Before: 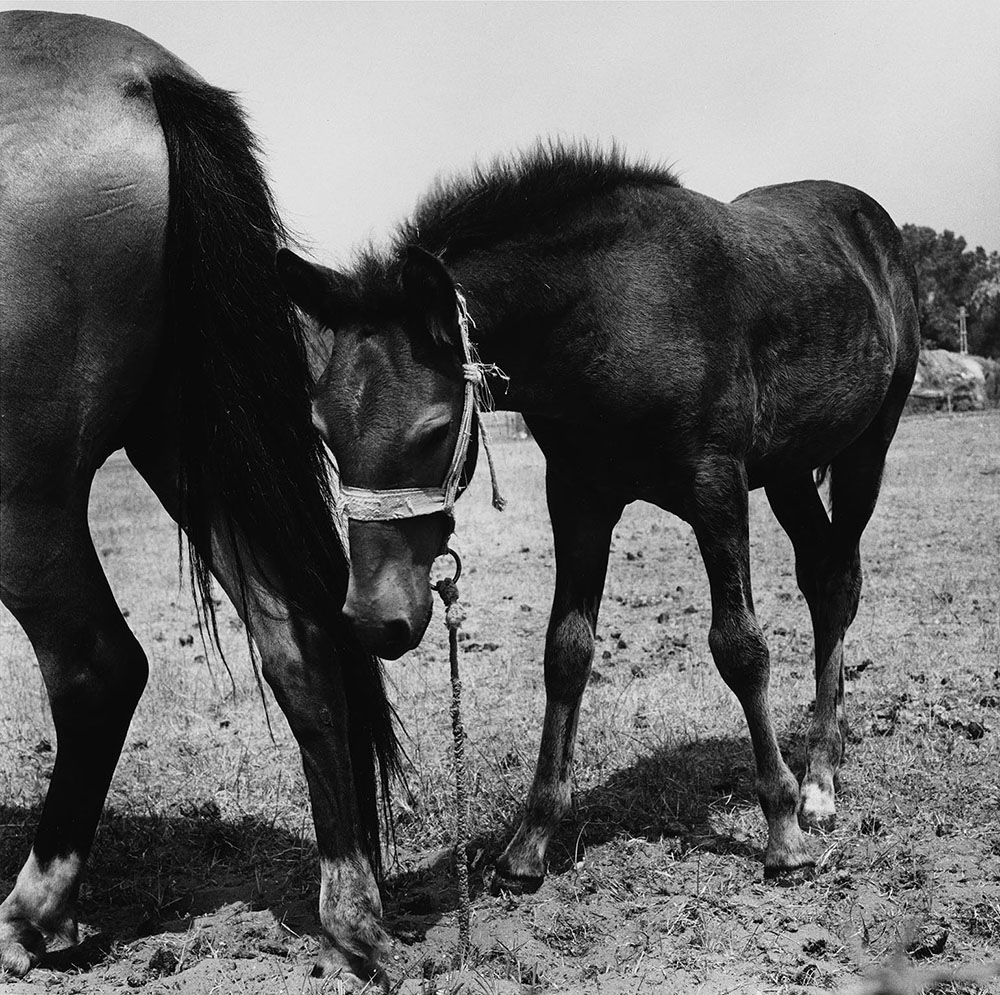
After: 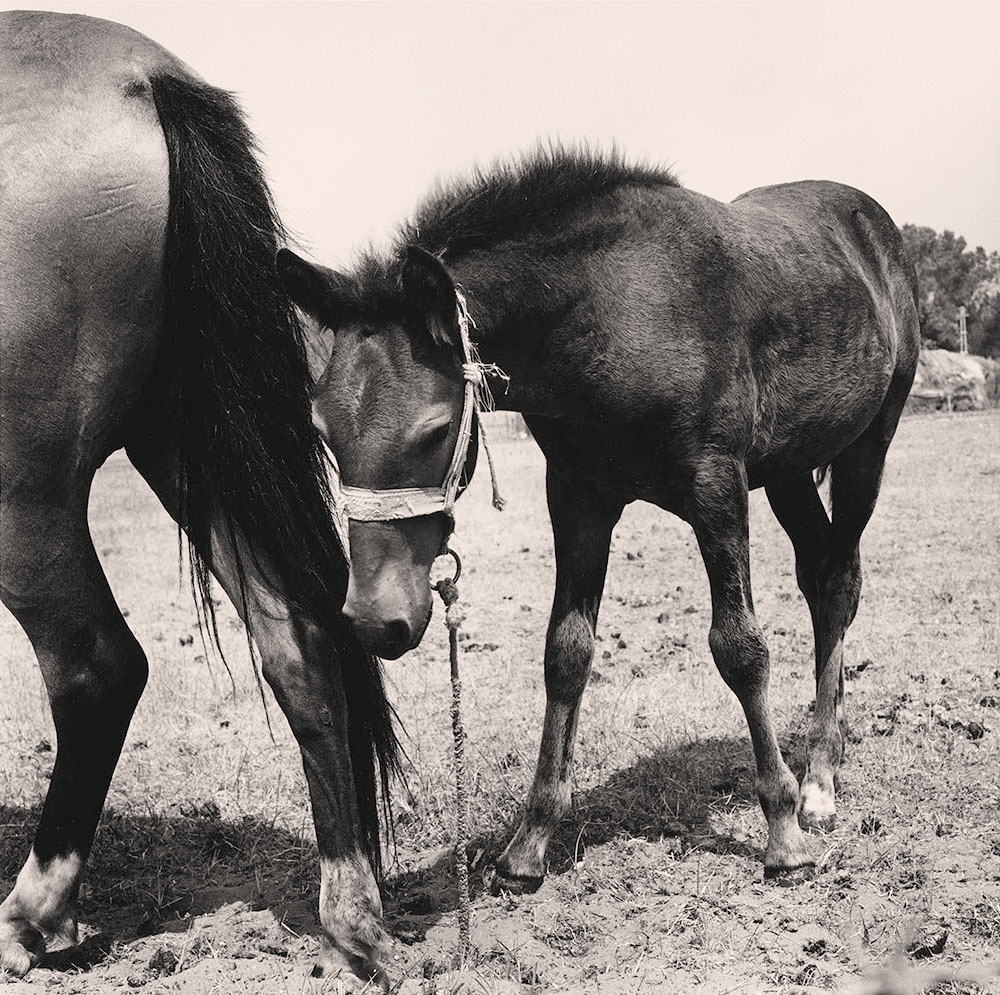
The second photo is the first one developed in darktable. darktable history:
contrast brightness saturation: contrast 0.07, brightness 0.18, saturation 0.4
rotate and perspective: crop left 0, crop top 0
color correction: highlights a* 3.84, highlights b* 5.07
